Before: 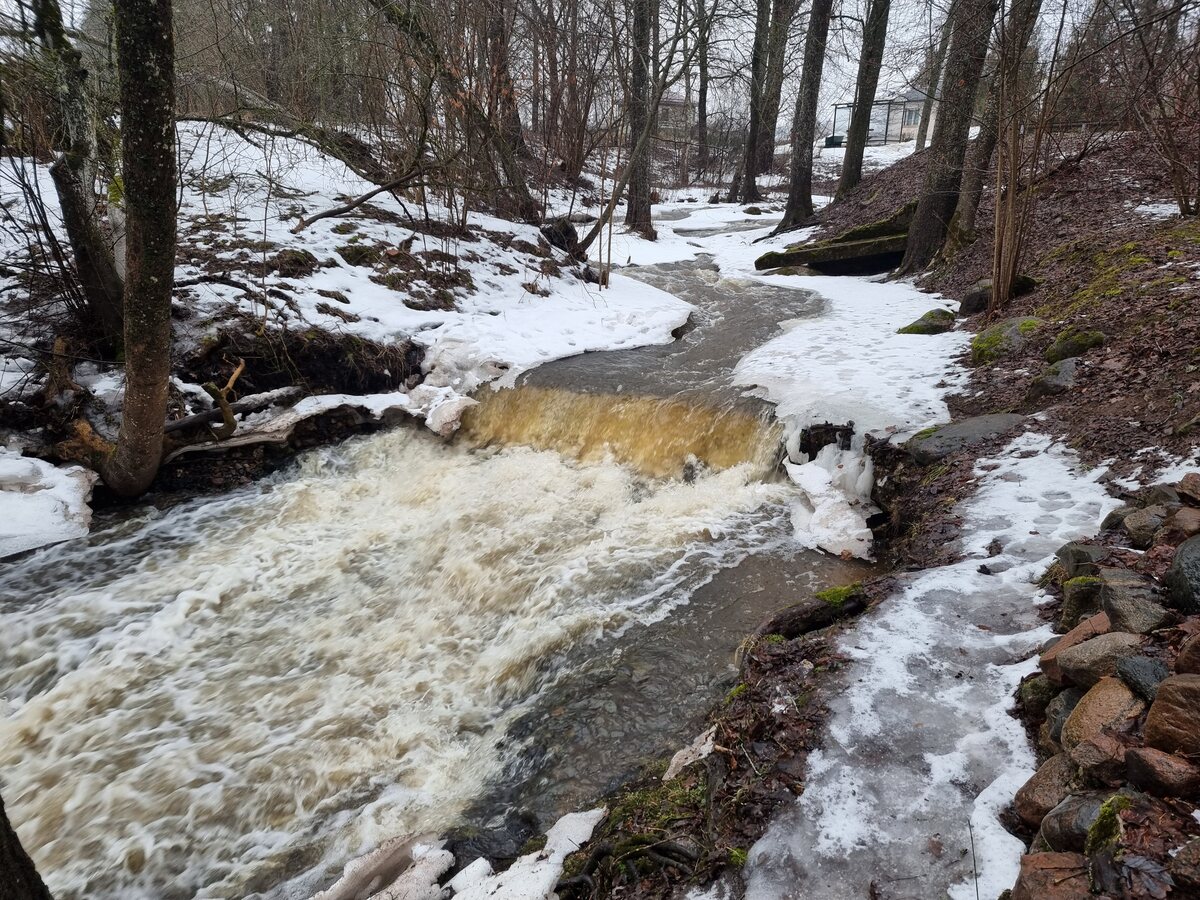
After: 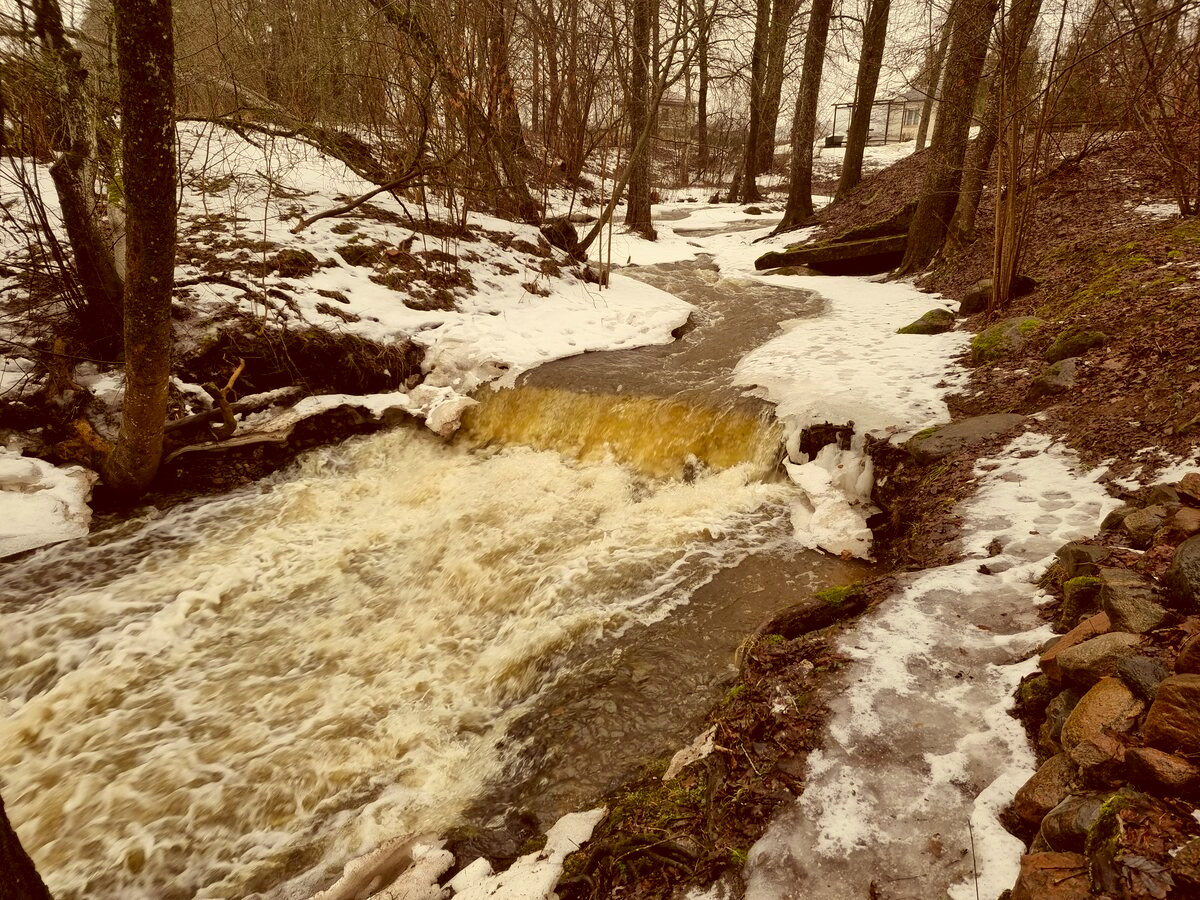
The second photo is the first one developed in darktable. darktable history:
local contrast: mode bilateral grid, contrast 15, coarseness 36, detail 105%, midtone range 0.2
color correction: highlights a* 1.12, highlights b* 24.26, shadows a* 15.58, shadows b* 24.26
exposure: compensate highlight preservation false
